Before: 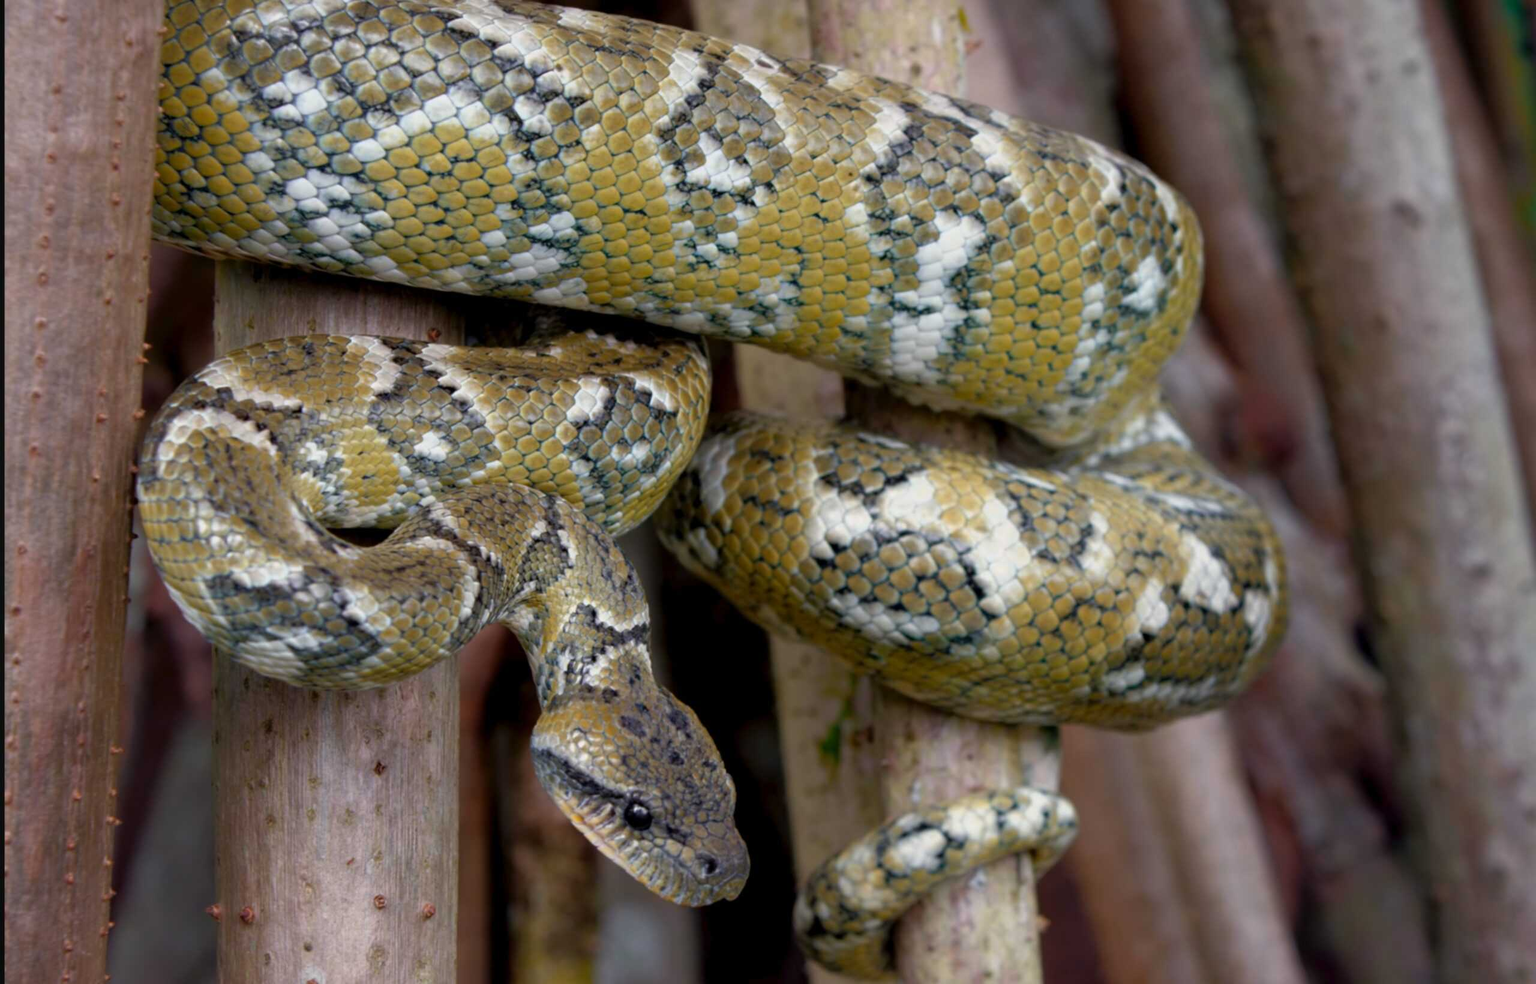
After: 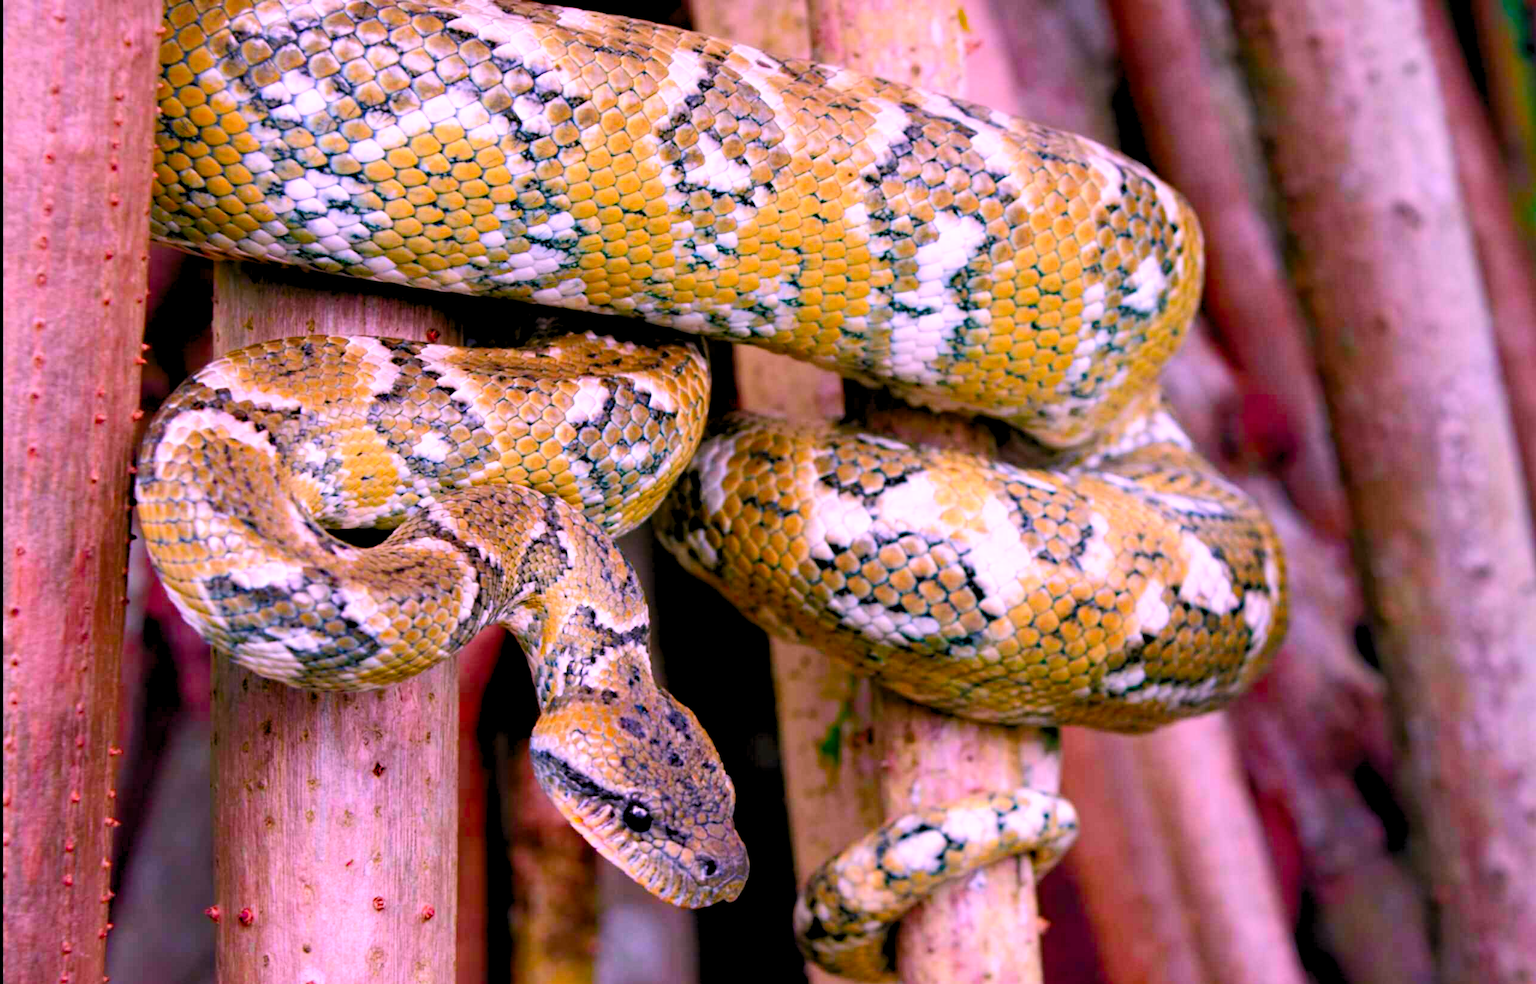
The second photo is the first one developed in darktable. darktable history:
shadows and highlights: radius 127.84, shadows 21.13, highlights -22.94, low approximation 0.01
tone curve: curves: ch0 [(0, 0) (0.003, 0.031) (0.011, 0.033) (0.025, 0.036) (0.044, 0.045) (0.069, 0.06) (0.1, 0.079) (0.136, 0.109) (0.177, 0.15) (0.224, 0.192) (0.277, 0.262) (0.335, 0.347) (0.399, 0.433) (0.468, 0.528) (0.543, 0.624) (0.623, 0.705) (0.709, 0.788) (0.801, 0.865) (0.898, 0.933) (1, 1)], color space Lab, independent channels, preserve colors none
crop: left 0.146%
color correction: highlights a* 18.78, highlights b* -11.84, saturation 1.65
exposure: compensate highlight preservation false
haze removal: compatibility mode true, adaptive false
levels: levels [0.044, 0.416, 0.908]
contrast brightness saturation: saturation -0.052
